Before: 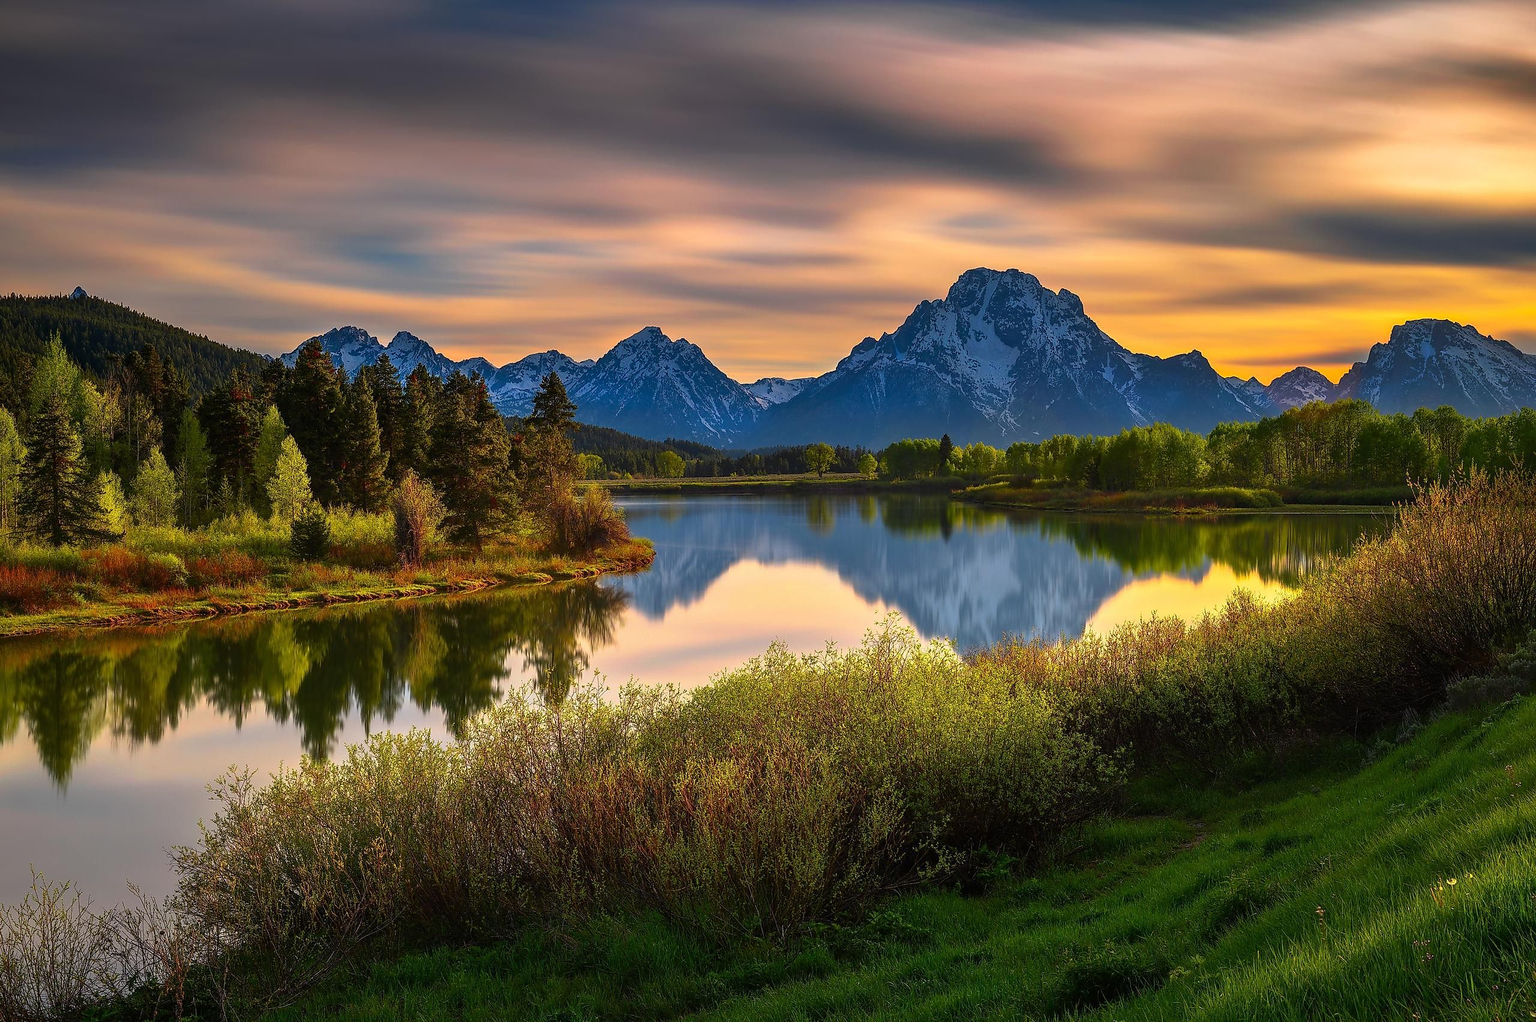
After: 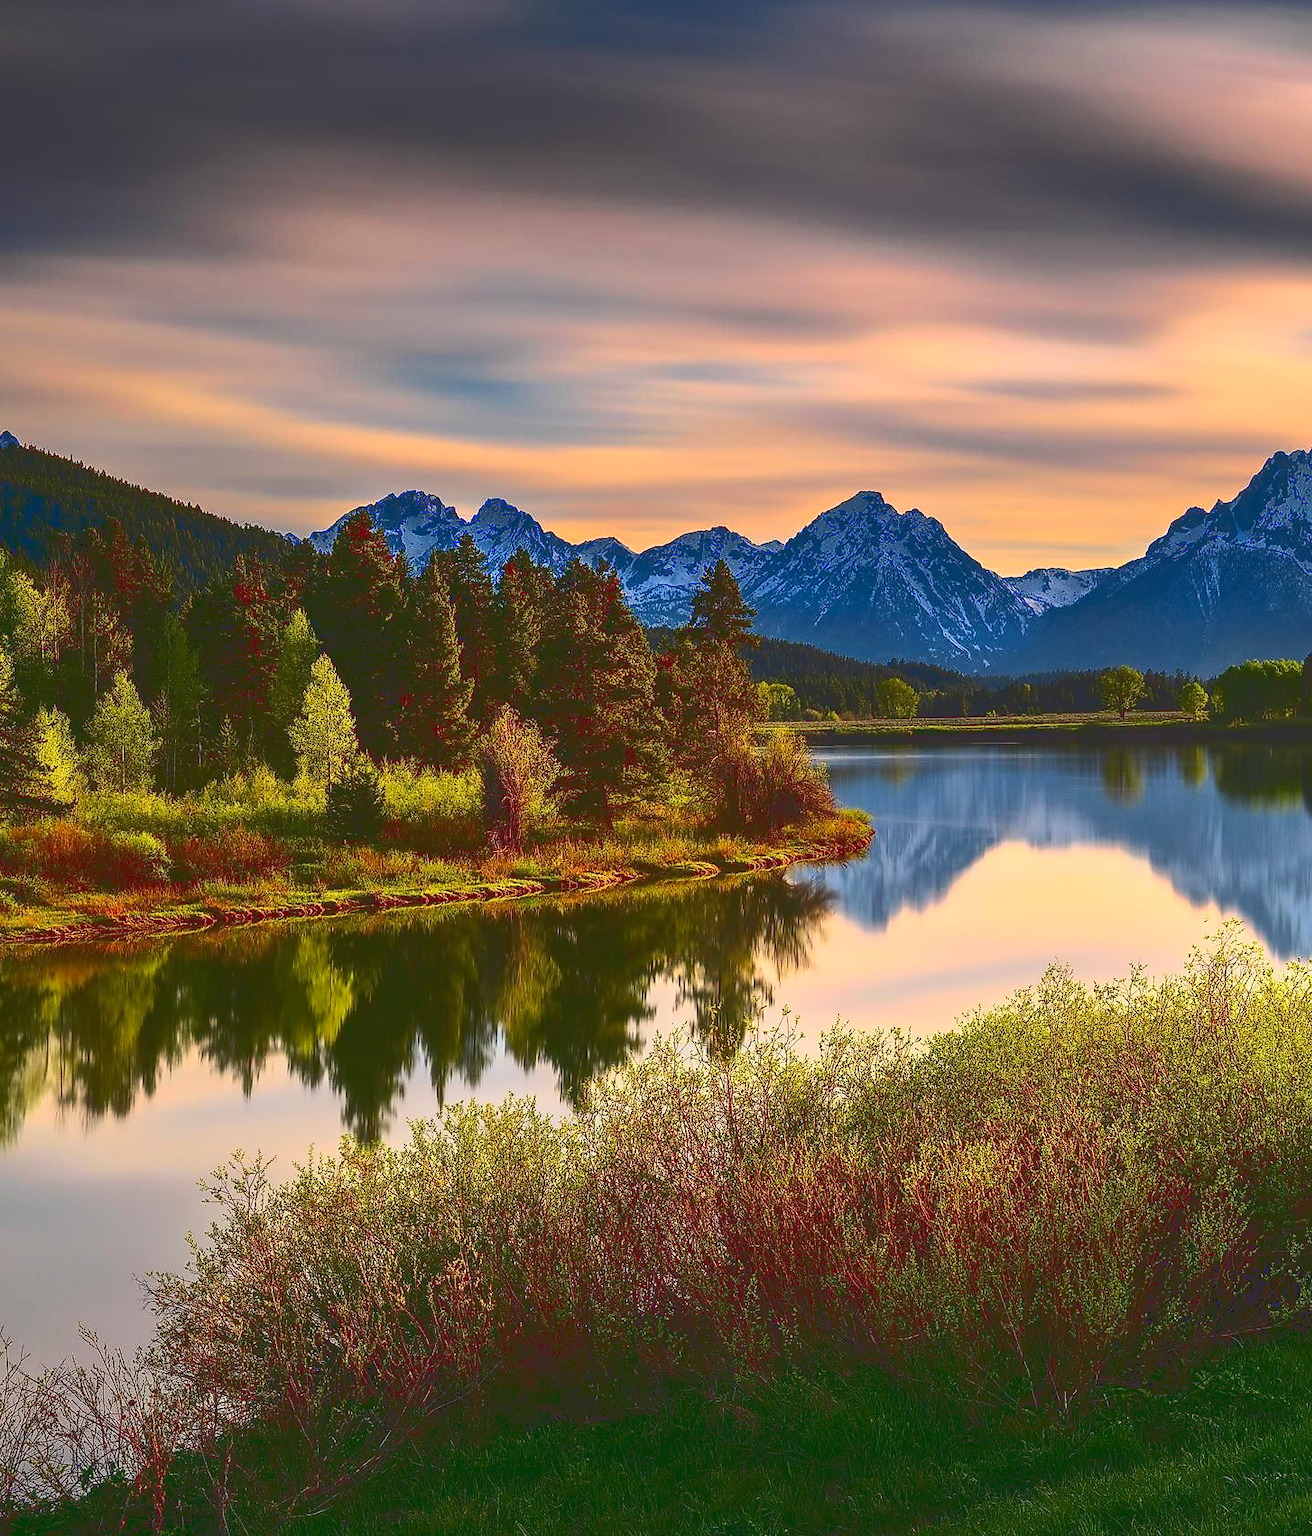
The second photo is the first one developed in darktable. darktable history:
crop: left 4.878%, right 38.31%
tone curve: curves: ch0 [(0, 0) (0.003, 0.174) (0.011, 0.178) (0.025, 0.182) (0.044, 0.185) (0.069, 0.191) (0.1, 0.194) (0.136, 0.199) (0.177, 0.219) (0.224, 0.246) (0.277, 0.284) (0.335, 0.35) (0.399, 0.43) (0.468, 0.539) (0.543, 0.637) (0.623, 0.711) (0.709, 0.799) (0.801, 0.865) (0.898, 0.914) (1, 1)], color space Lab, linked channels, preserve colors none
